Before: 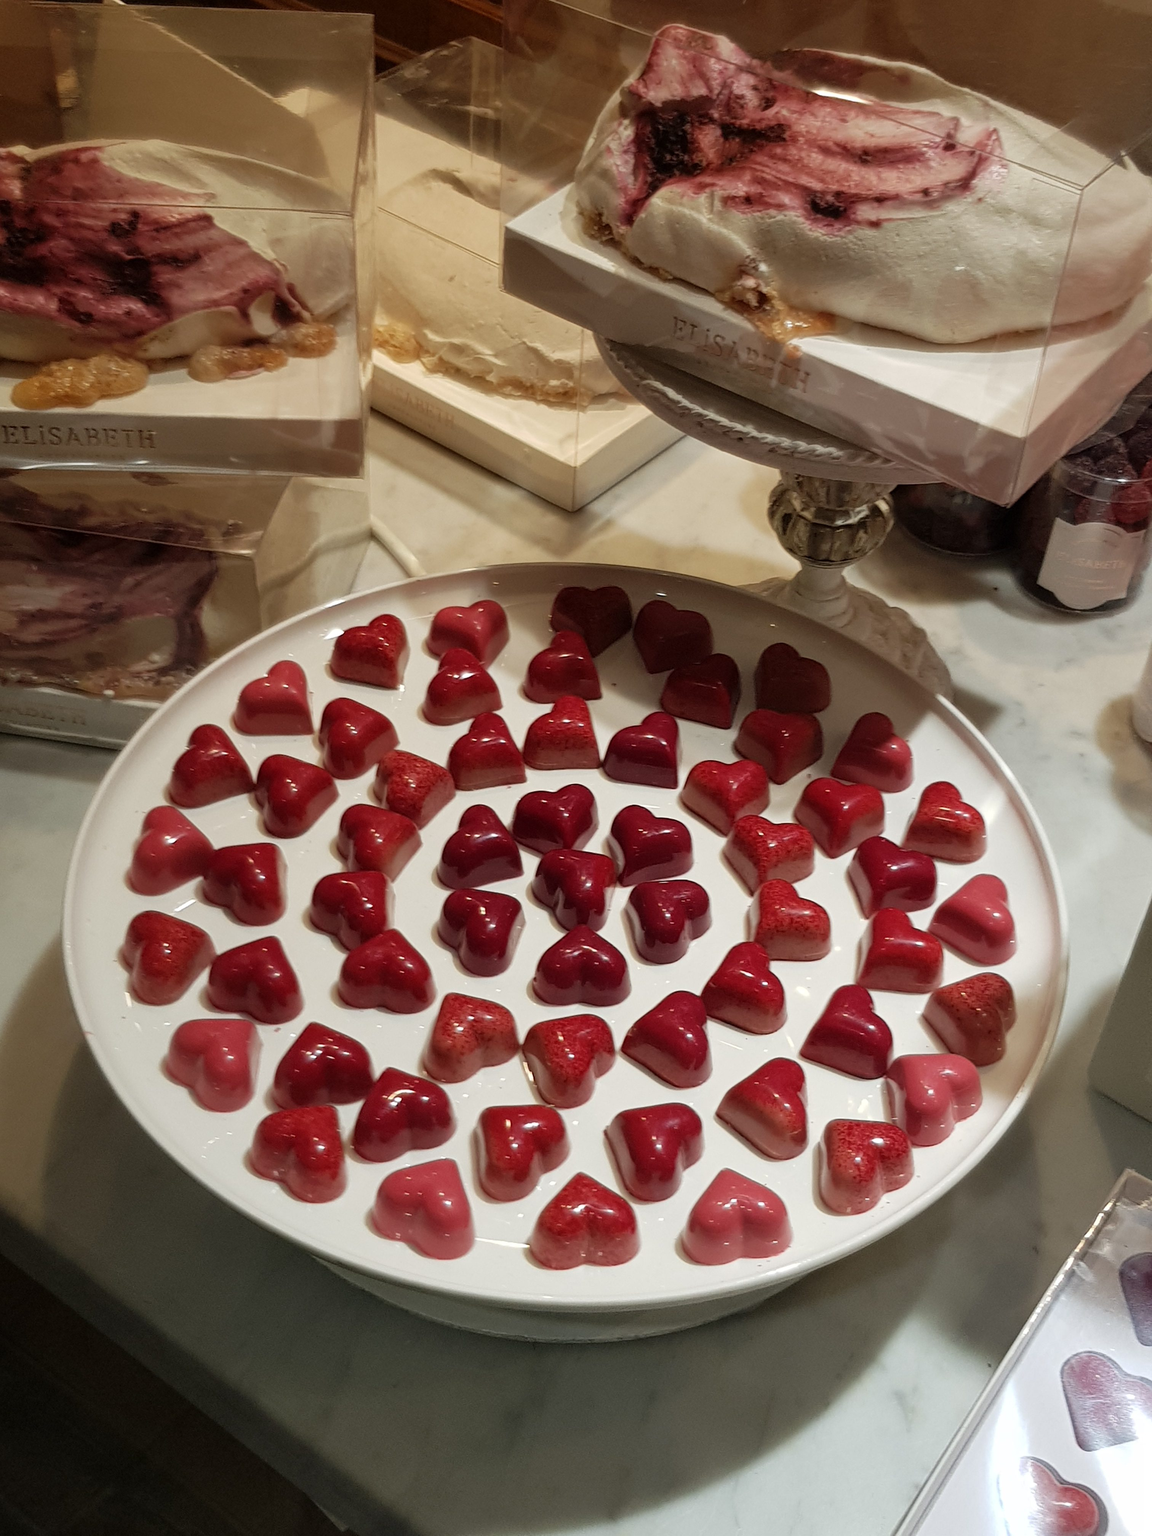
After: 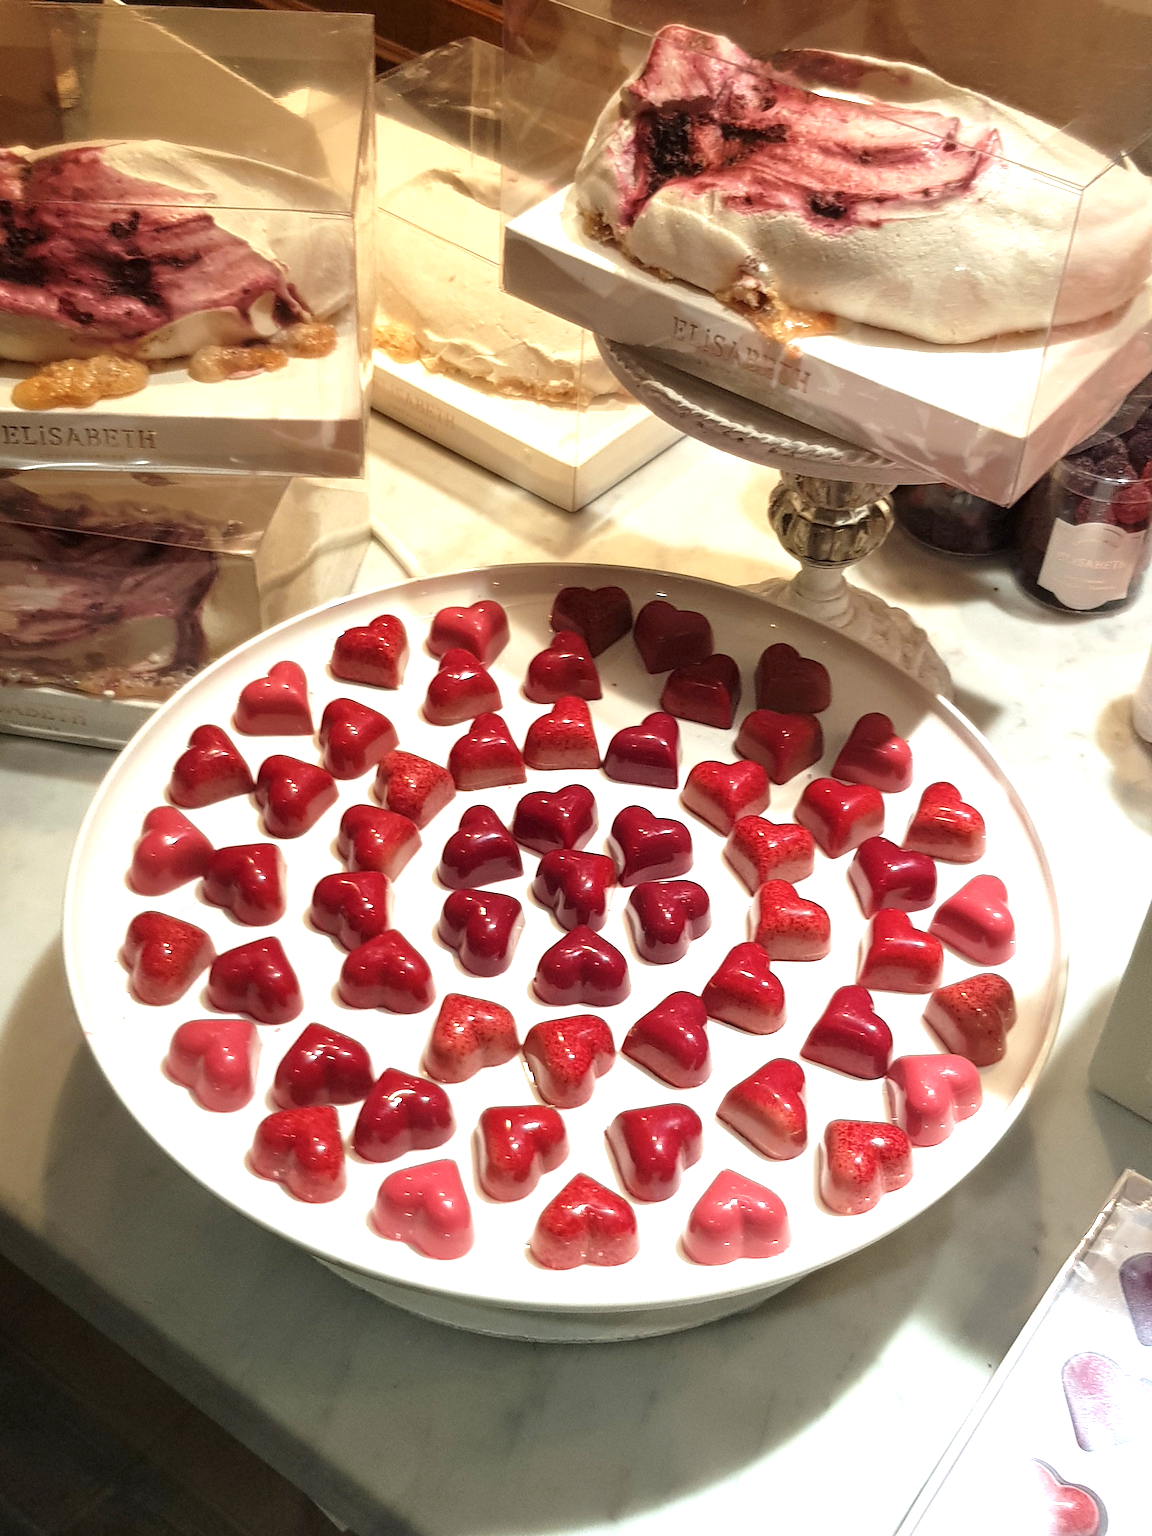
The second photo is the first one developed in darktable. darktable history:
exposure: black level correction 0, exposure 1.2 EV, compensate exposure bias true, compensate highlight preservation false
white balance: emerald 1
